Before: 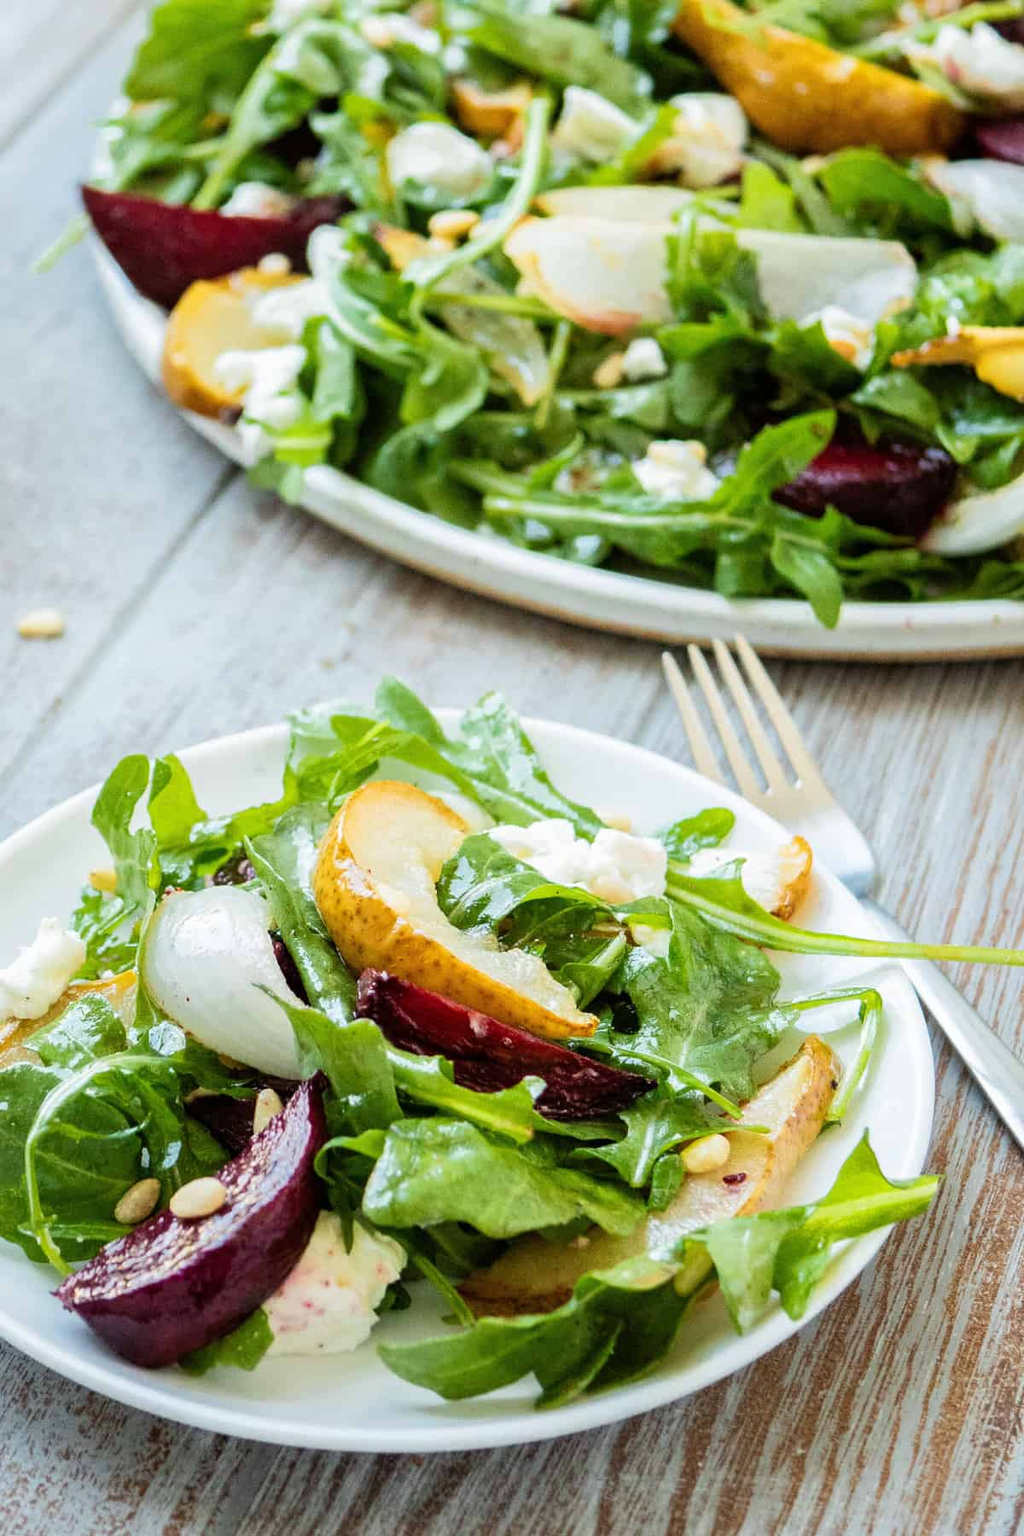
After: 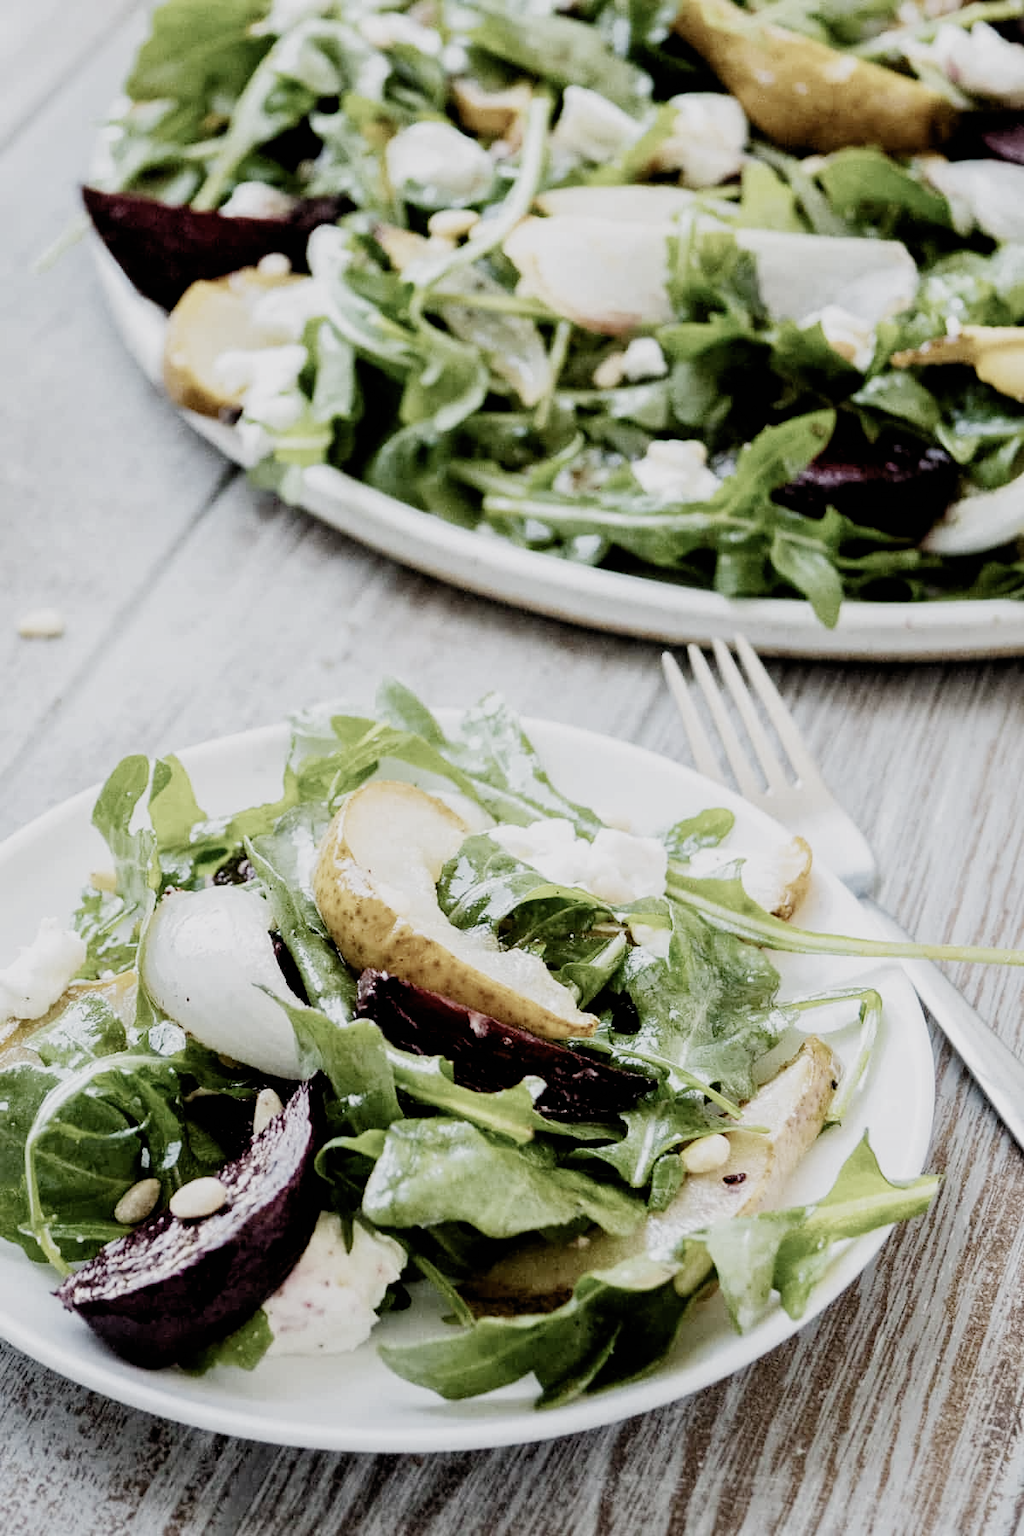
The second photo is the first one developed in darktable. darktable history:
filmic rgb: black relative exposure -5.01 EV, white relative exposure 3.99 EV, hardness 2.9, contrast 1.299, highlights saturation mix -30.53%, preserve chrominance no, color science v5 (2021)
color calibration: illuminant custom, x 0.347, y 0.366, temperature 4934.01 K
